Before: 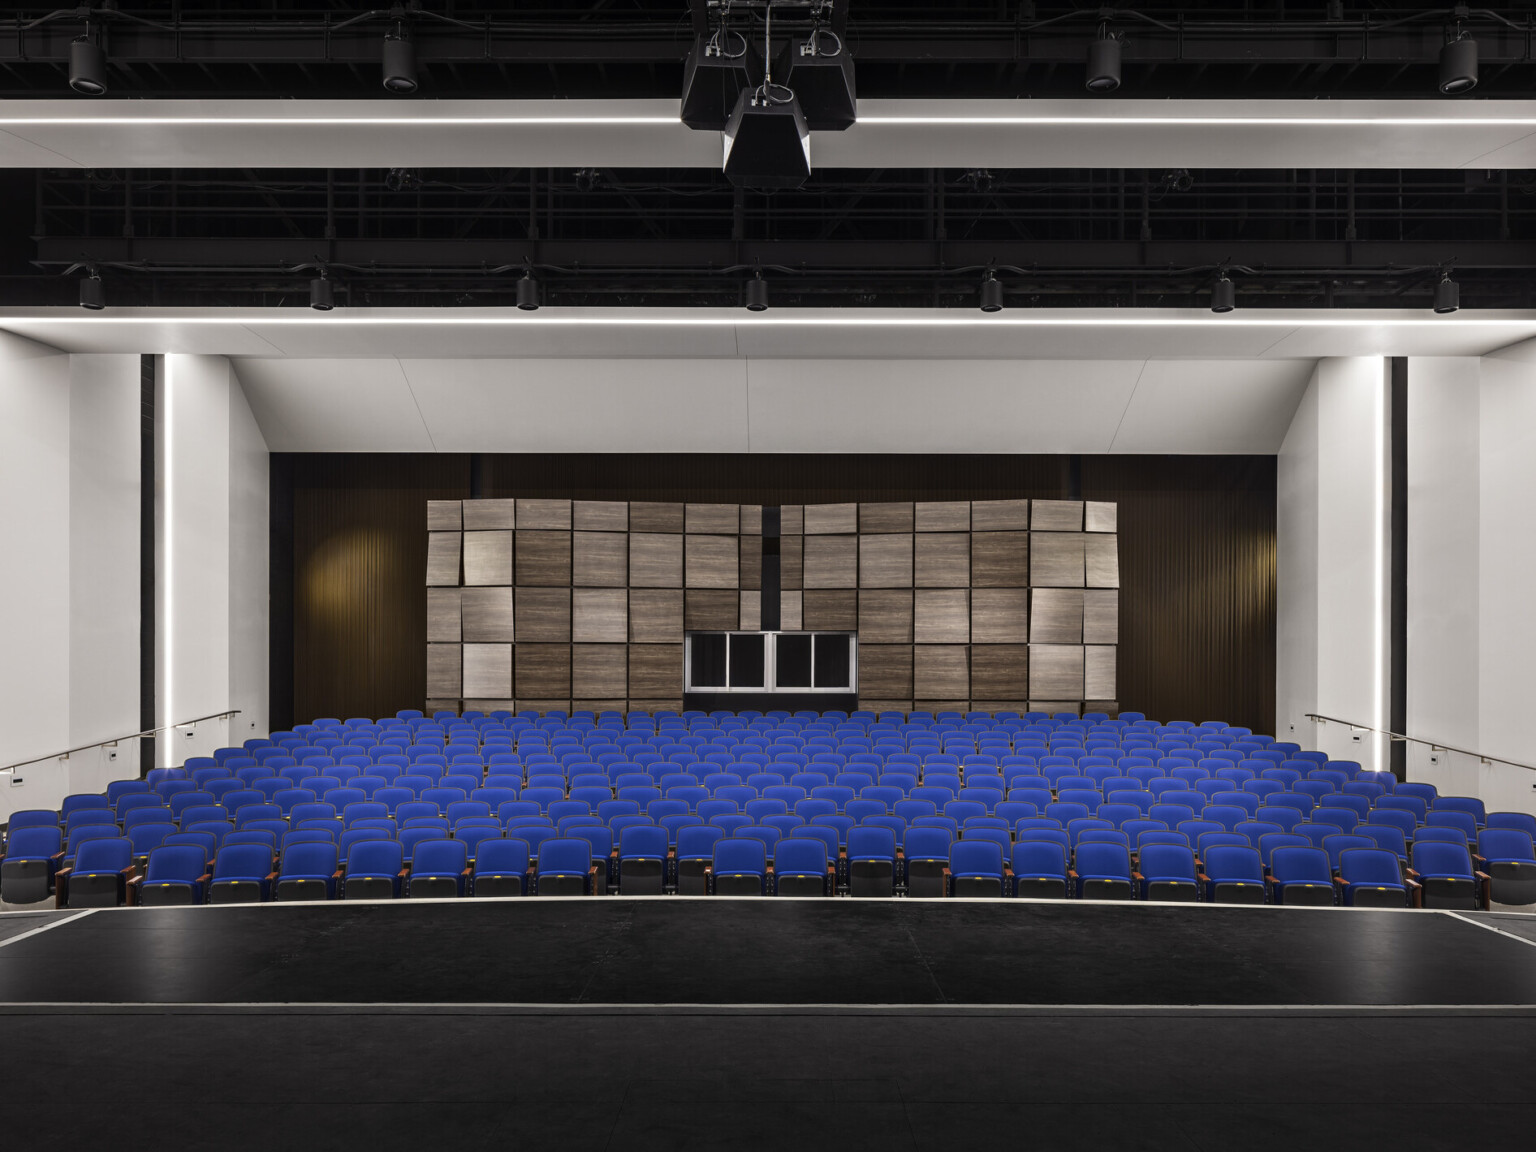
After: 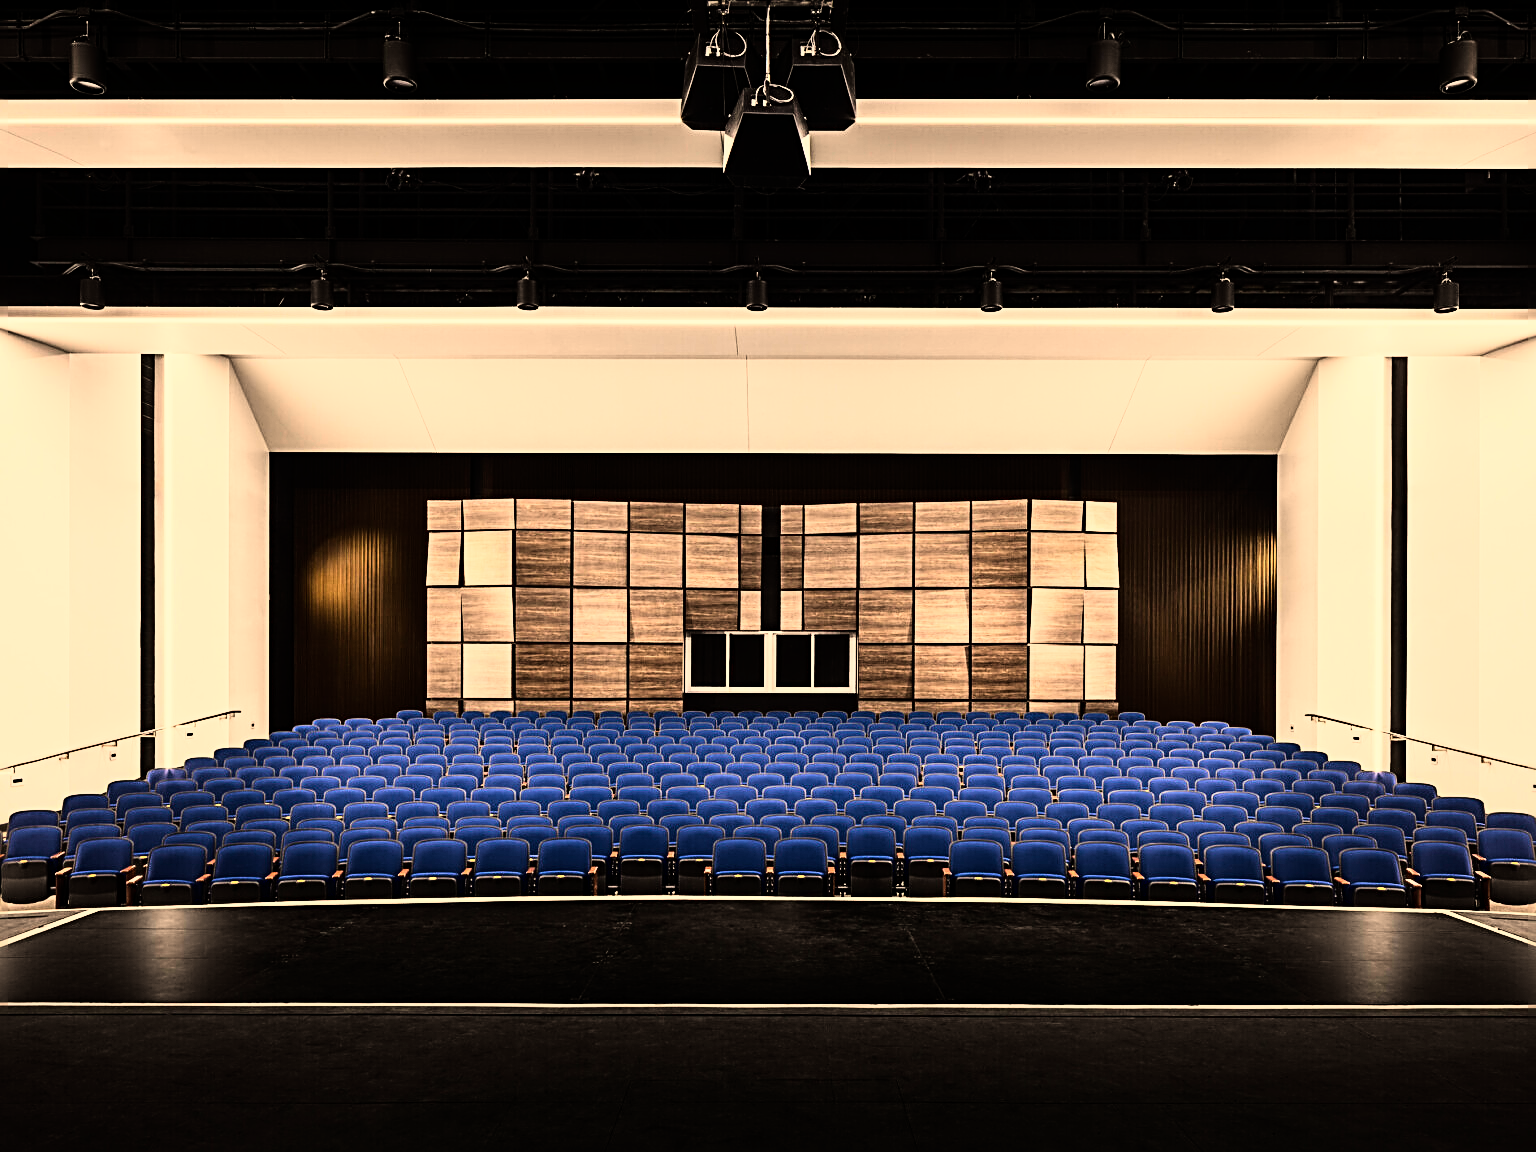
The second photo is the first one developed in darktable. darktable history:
rgb curve: curves: ch0 [(0, 0) (0.21, 0.15) (0.24, 0.21) (0.5, 0.75) (0.75, 0.96) (0.89, 0.99) (1, 1)]; ch1 [(0, 0.02) (0.21, 0.13) (0.25, 0.2) (0.5, 0.67) (0.75, 0.9) (0.89, 0.97) (1, 1)]; ch2 [(0, 0.02) (0.21, 0.13) (0.25, 0.2) (0.5, 0.67) (0.75, 0.9) (0.89, 0.97) (1, 1)], compensate middle gray true
sharpen: radius 3.025, amount 0.757
white balance: red 1.123, blue 0.83
